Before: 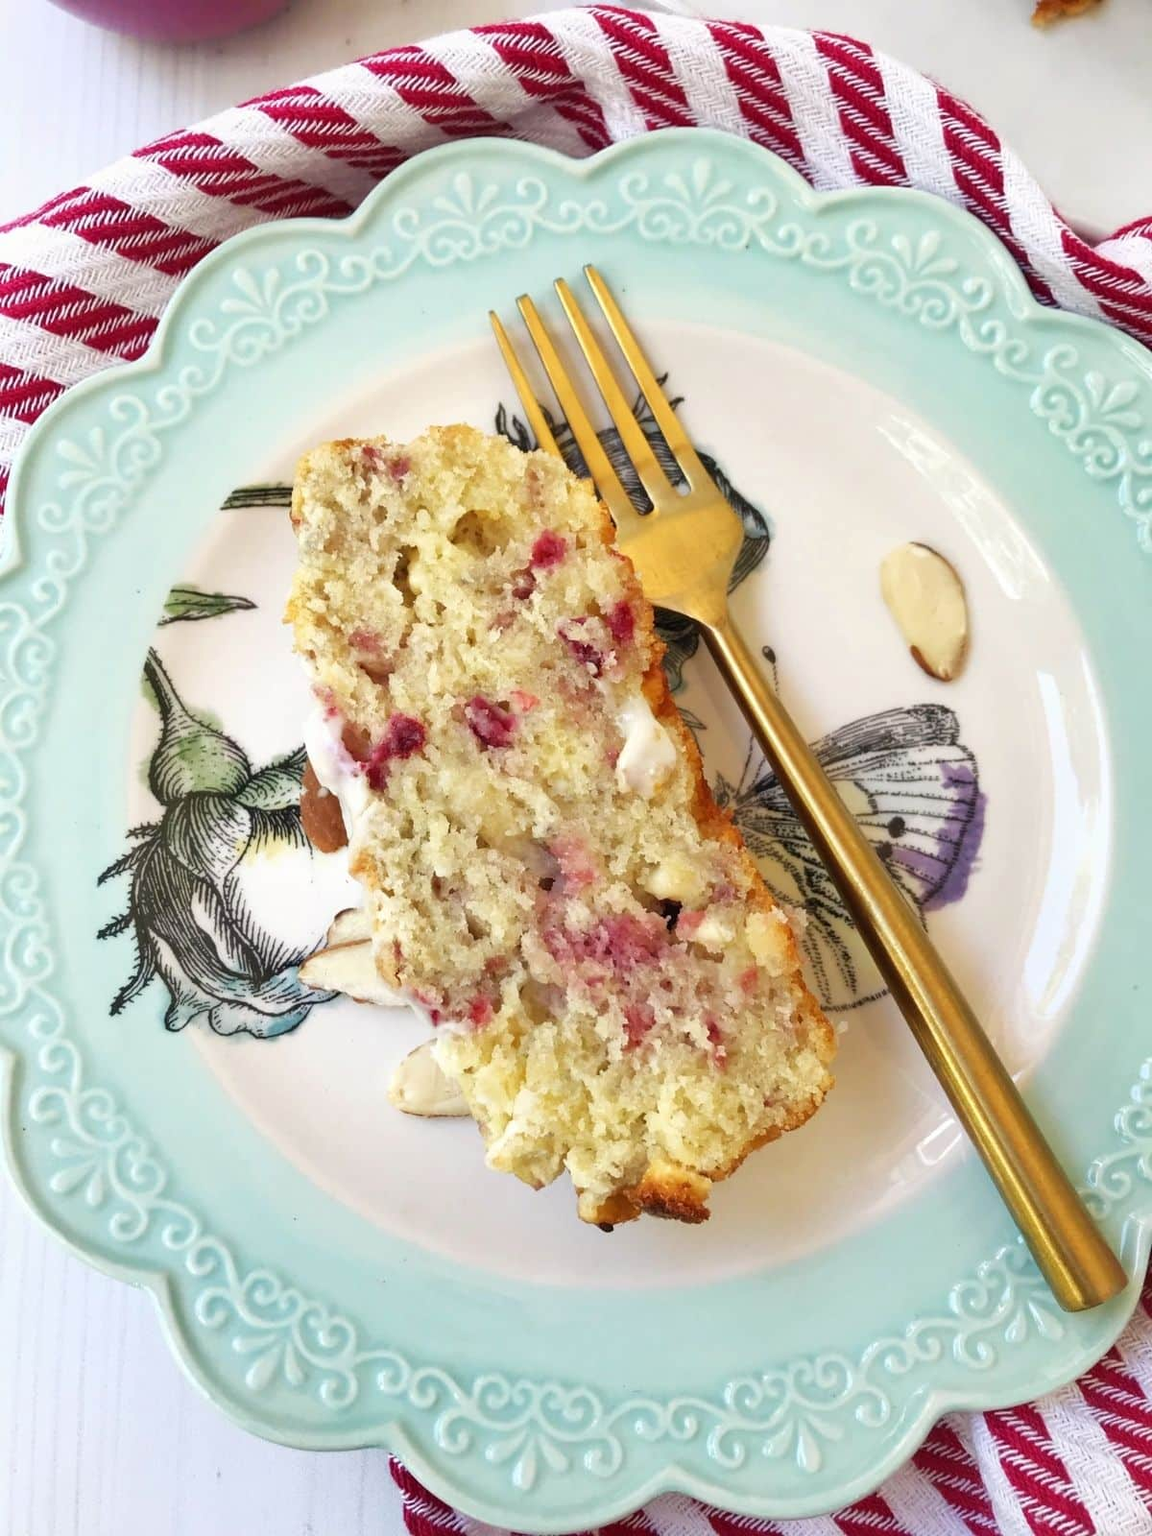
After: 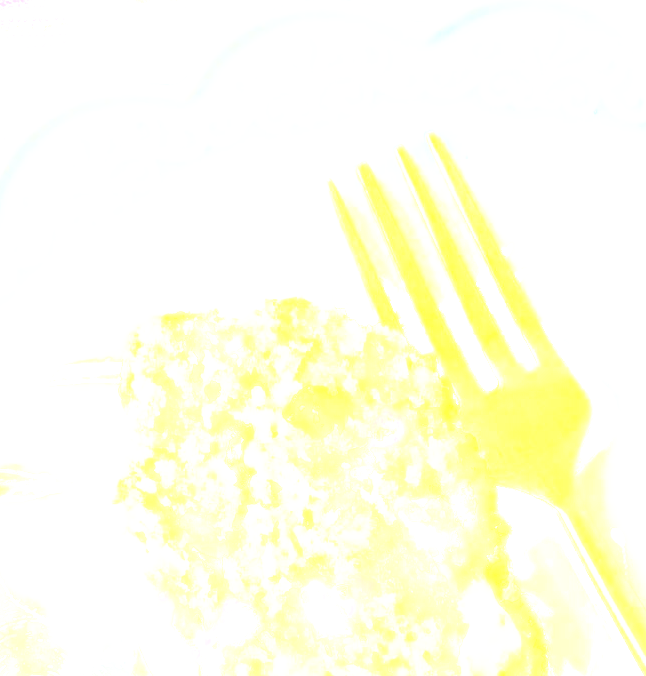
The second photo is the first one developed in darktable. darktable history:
color balance: lift [1, 1.015, 1.004, 0.985], gamma [1, 0.958, 0.971, 1.042], gain [1, 0.956, 0.977, 1.044]
tone curve: curves: ch0 [(0, 0) (0.003, 0.028) (0.011, 0.028) (0.025, 0.026) (0.044, 0.036) (0.069, 0.06) (0.1, 0.101) (0.136, 0.15) (0.177, 0.203) (0.224, 0.271) (0.277, 0.345) (0.335, 0.422) (0.399, 0.515) (0.468, 0.611) (0.543, 0.716) (0.623, 0.826) (0.709, 0.942) (0.801, 0.992) (0.898, 1) (1, 1)], preserve colors none
crop: left 15.306%, top 9.065%, right 30.789%, bottom 48.638%
exposure: exposure 0.2 EV, compensate highlight preservation false
bloom: size 85%, threshold 5%, strength 85%
